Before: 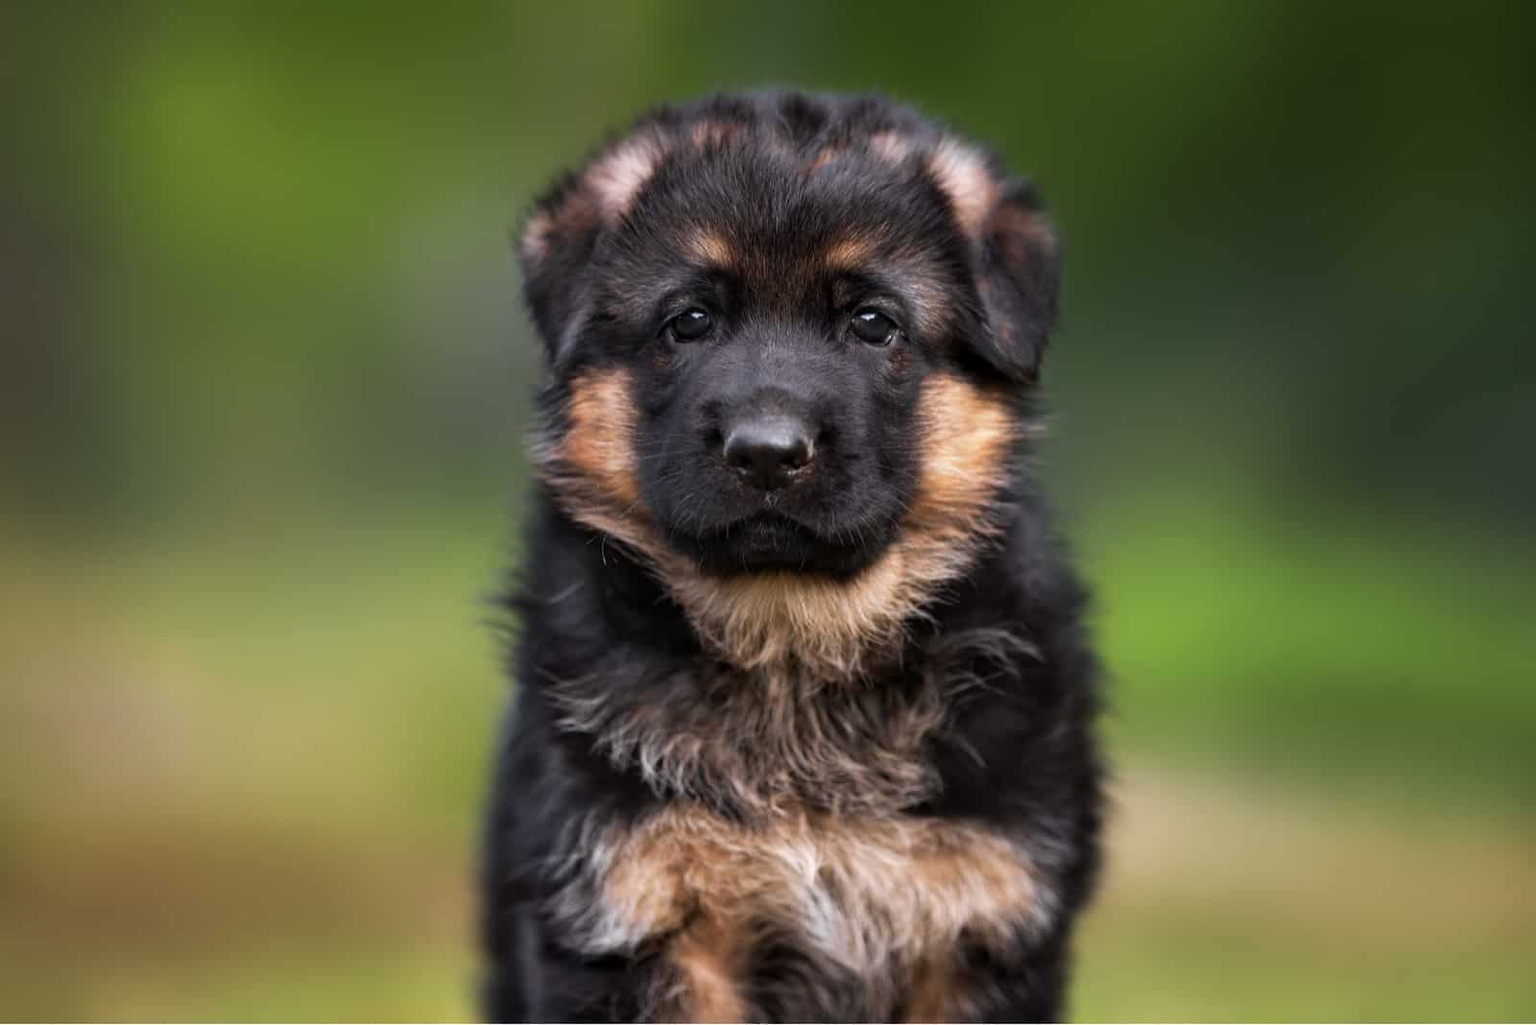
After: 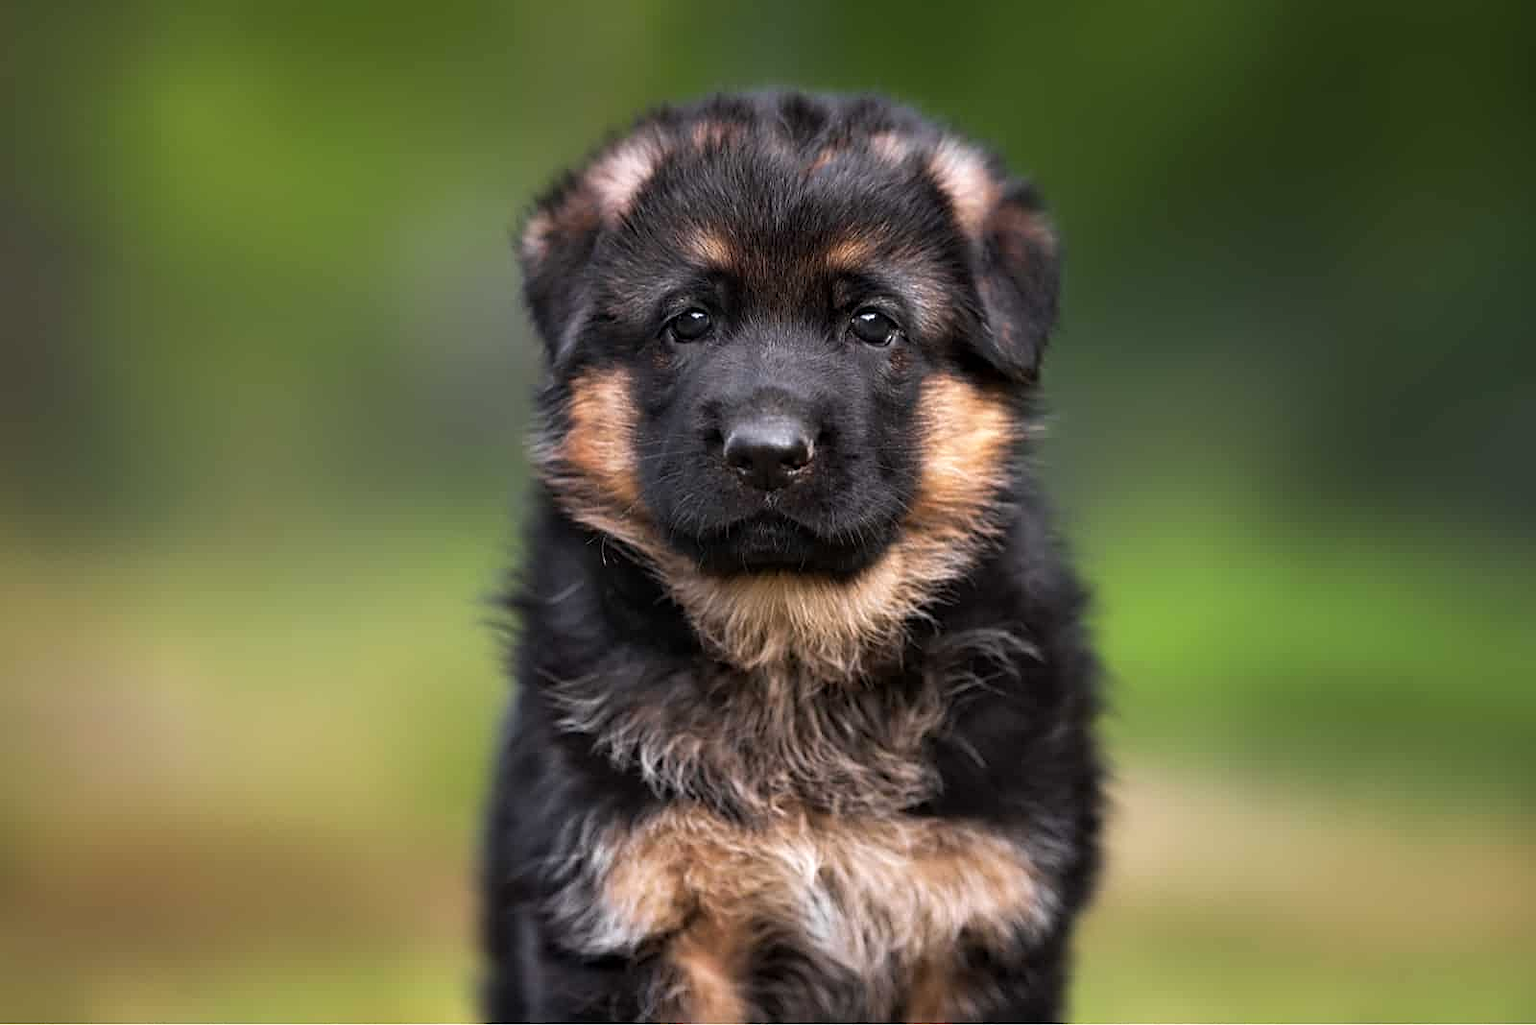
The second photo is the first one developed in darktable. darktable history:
exposure: exposure 0.2 EV, compensate highlight preservation false
sharpen: on, module defaults
